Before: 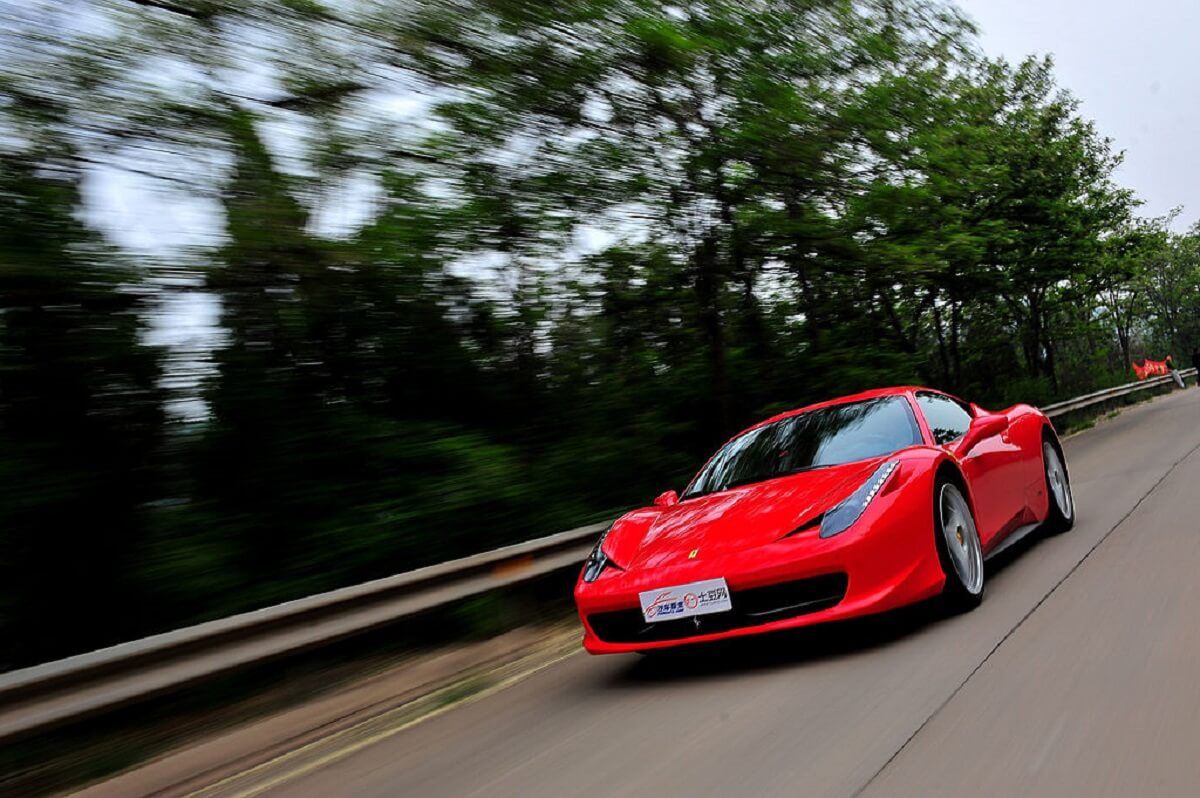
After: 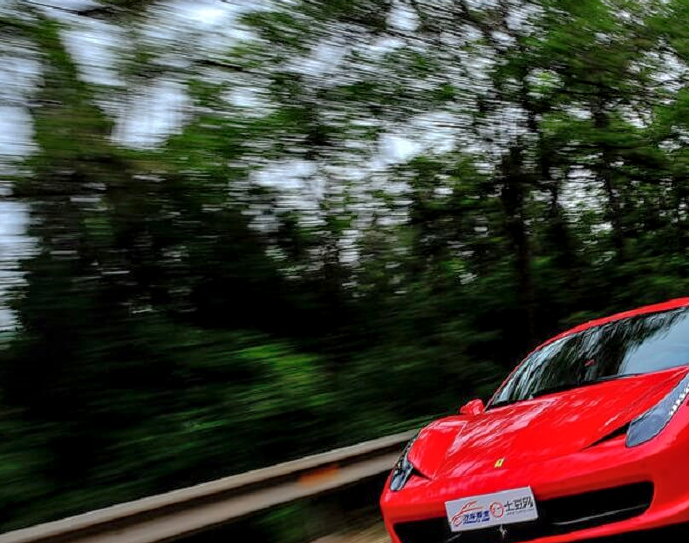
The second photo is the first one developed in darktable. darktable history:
local contrast: on, module defaults
crop: left 16.234%, top 11.507%, right 26.281%, bottom 20.438%
shadows and highlights: highlights color adjustment 89.61%
